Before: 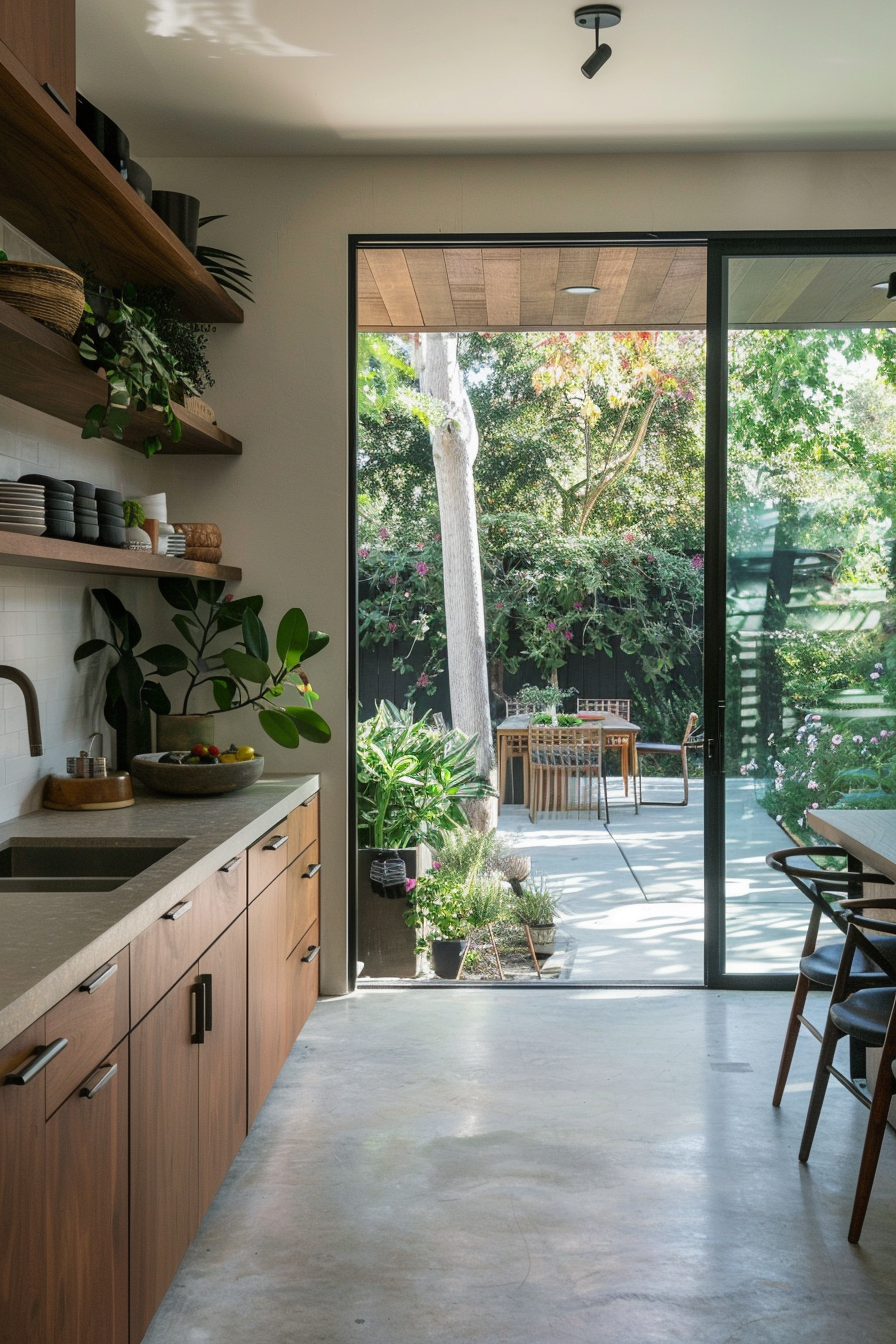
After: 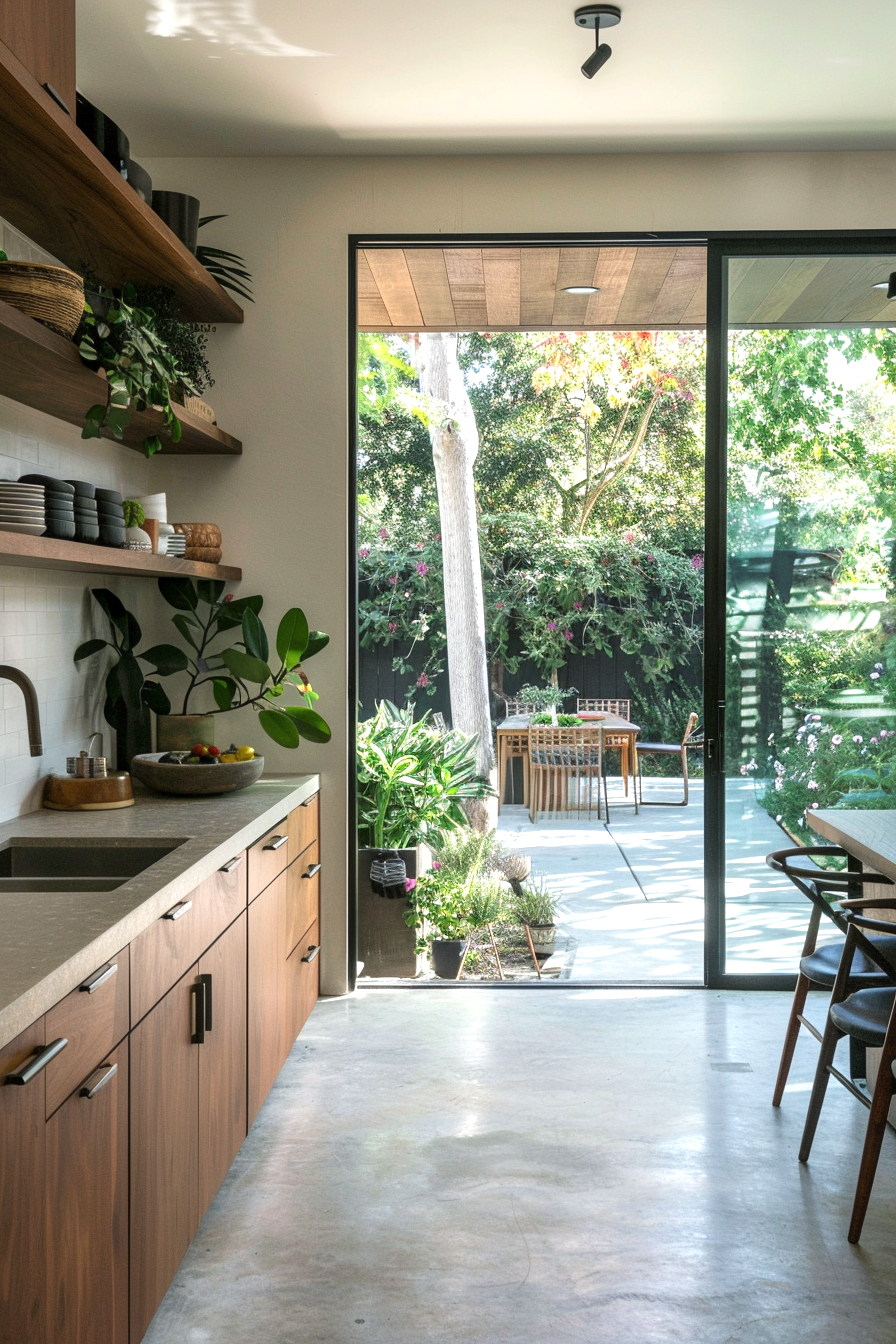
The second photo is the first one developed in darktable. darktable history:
exposure: black level correction 0, exposure 0.5 EV, compensate exposure bias true, compensate highlight preservation false
local contrast: highlights 102%, shadows 98%, detail 119%, midtone range 0.2
